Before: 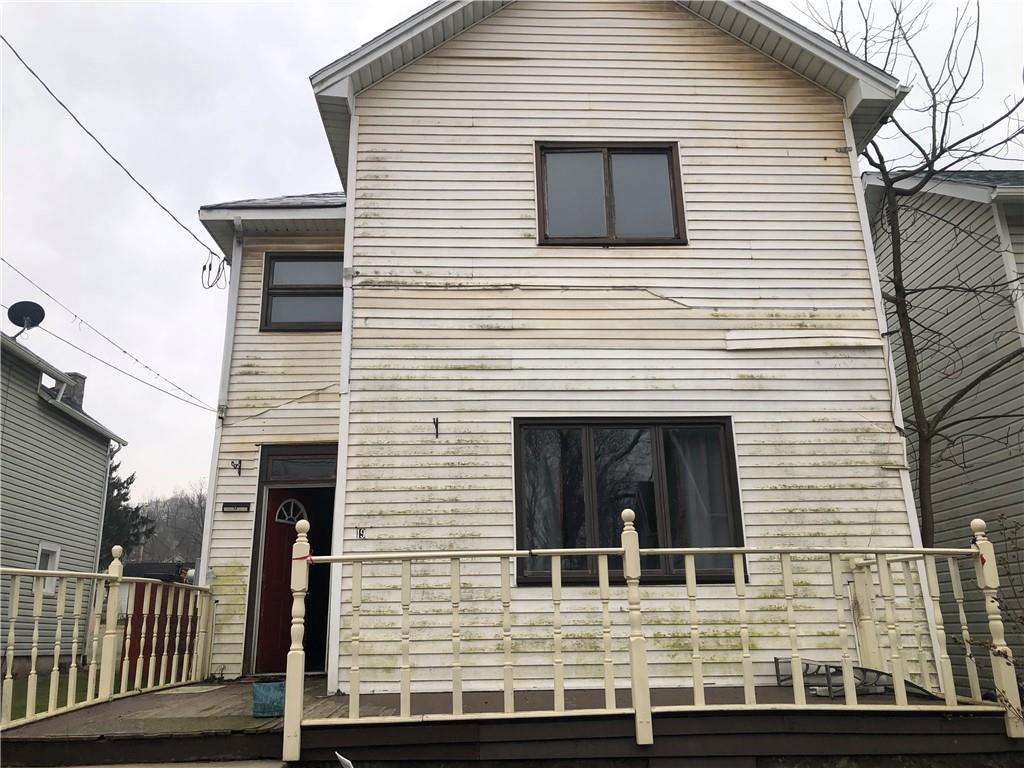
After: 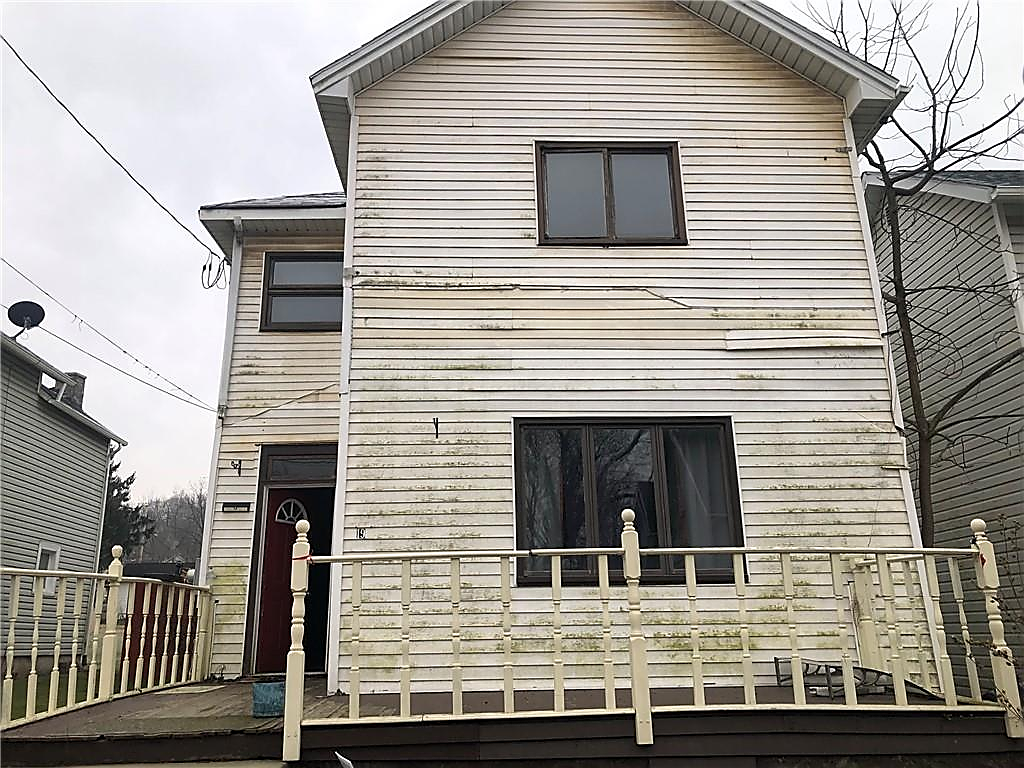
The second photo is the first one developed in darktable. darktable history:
sharpen: radius 1.381, amount 1.241, threshold 0.814
